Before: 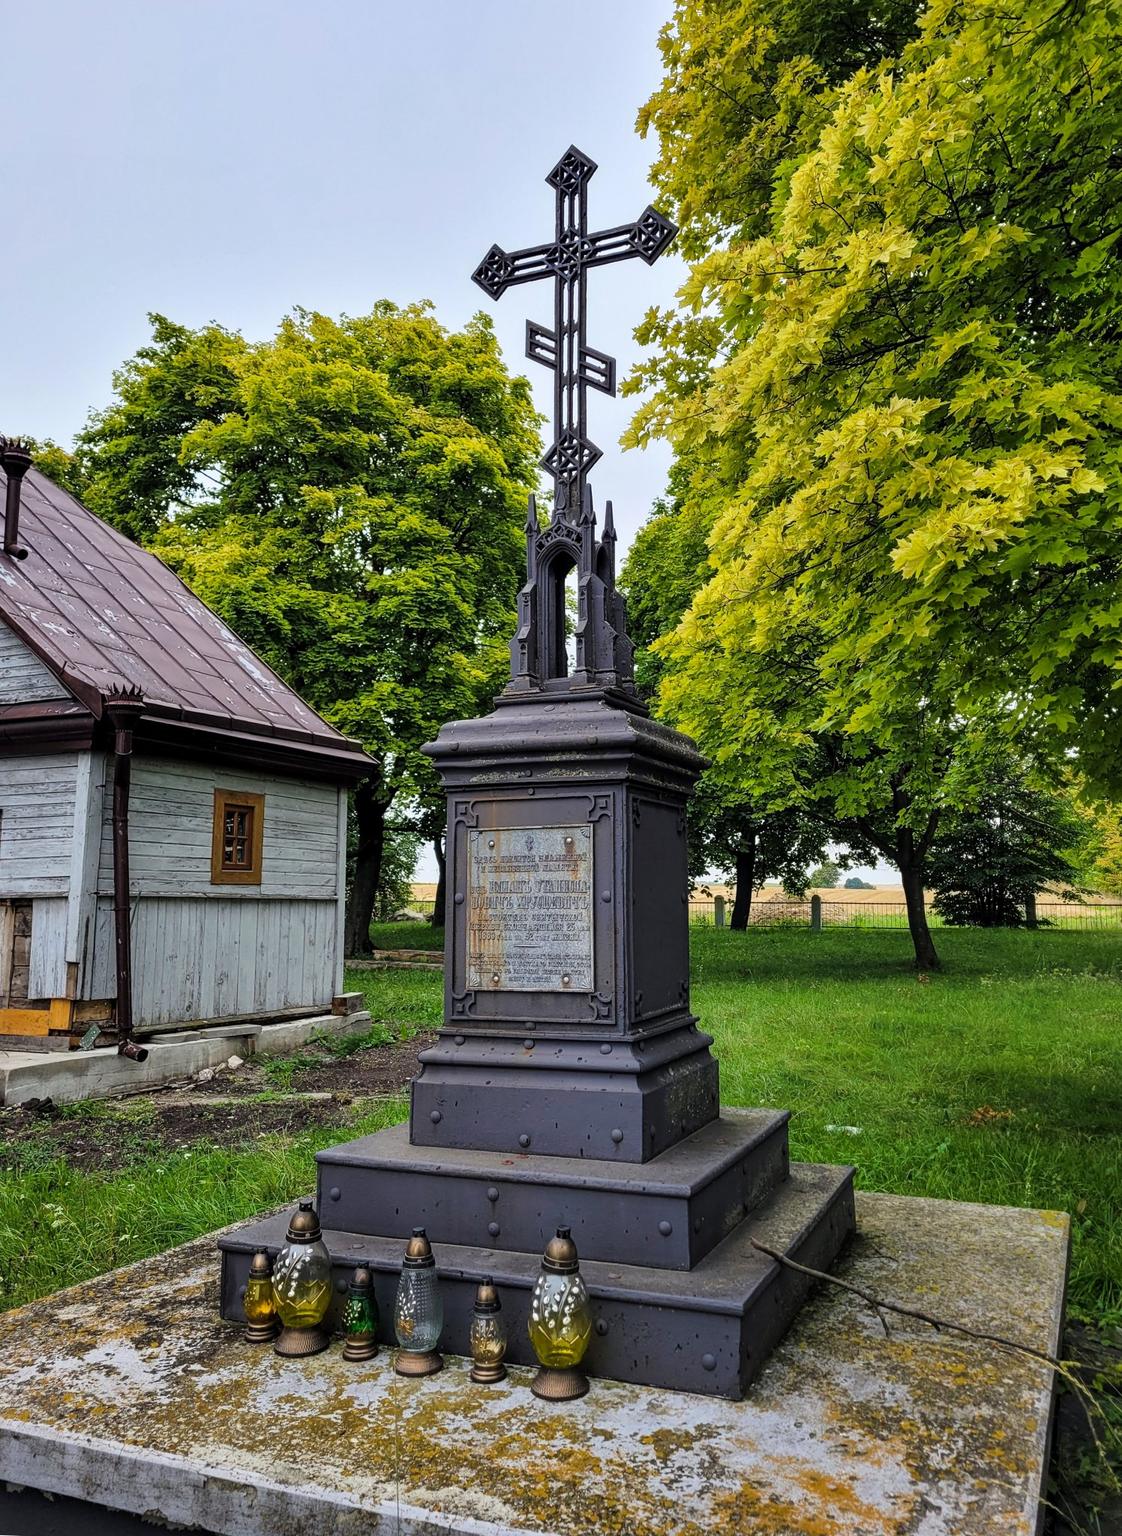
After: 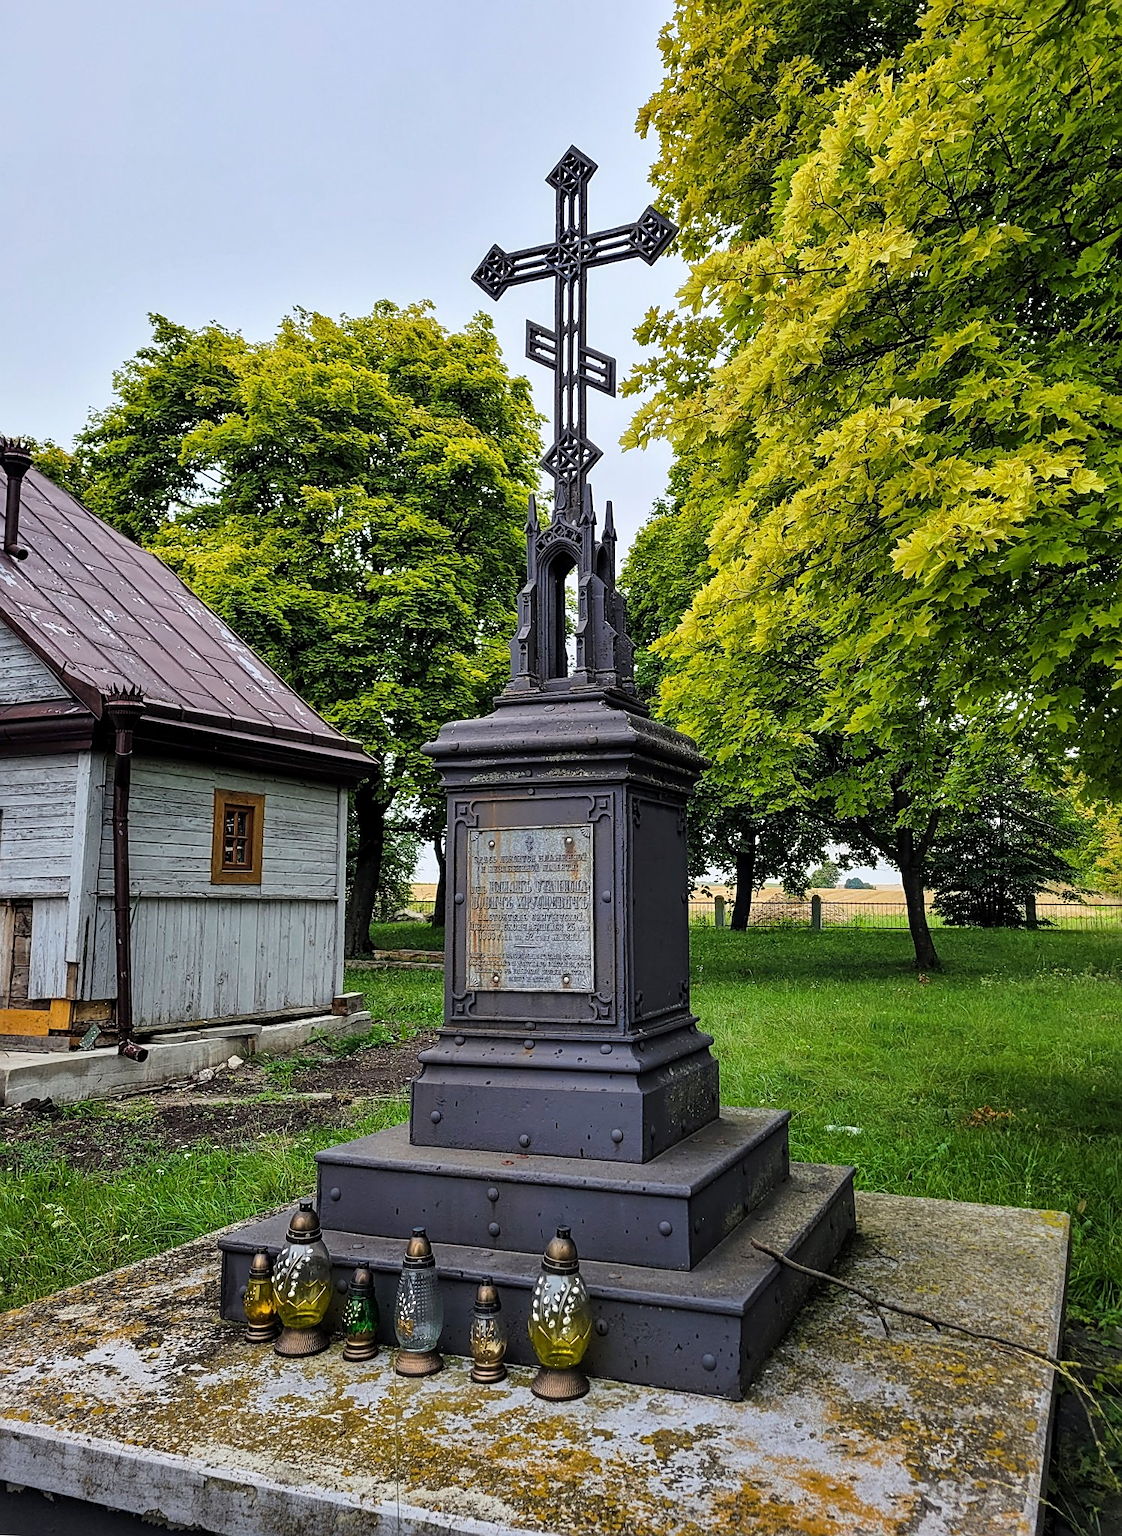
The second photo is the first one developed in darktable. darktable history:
sharpen: amount 0.466
